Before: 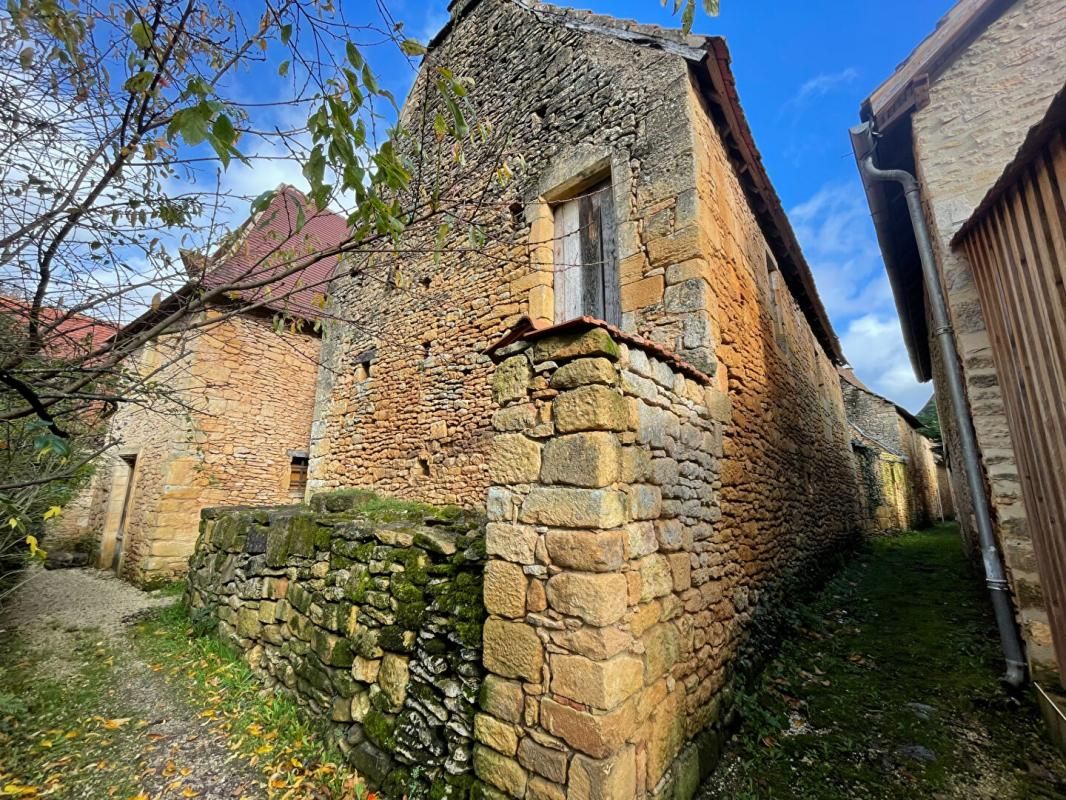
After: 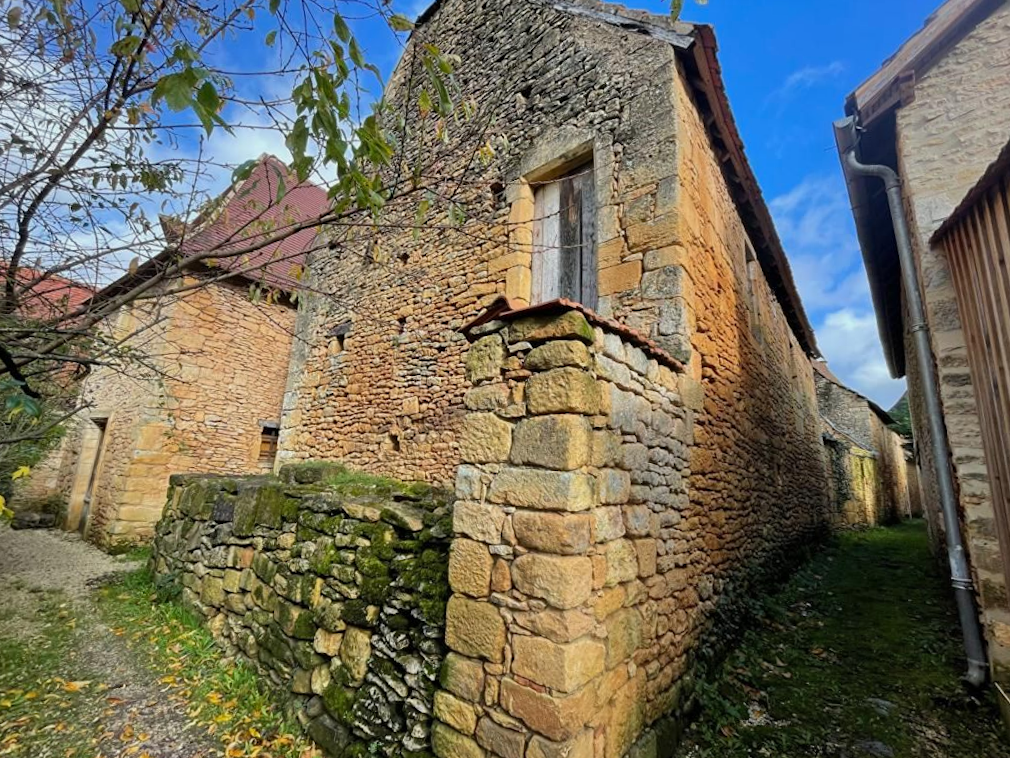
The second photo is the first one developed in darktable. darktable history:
crop and rotate: angle -2.38°
shadows and highlights: shadows 25, white point adjustment -3, highlights -30
